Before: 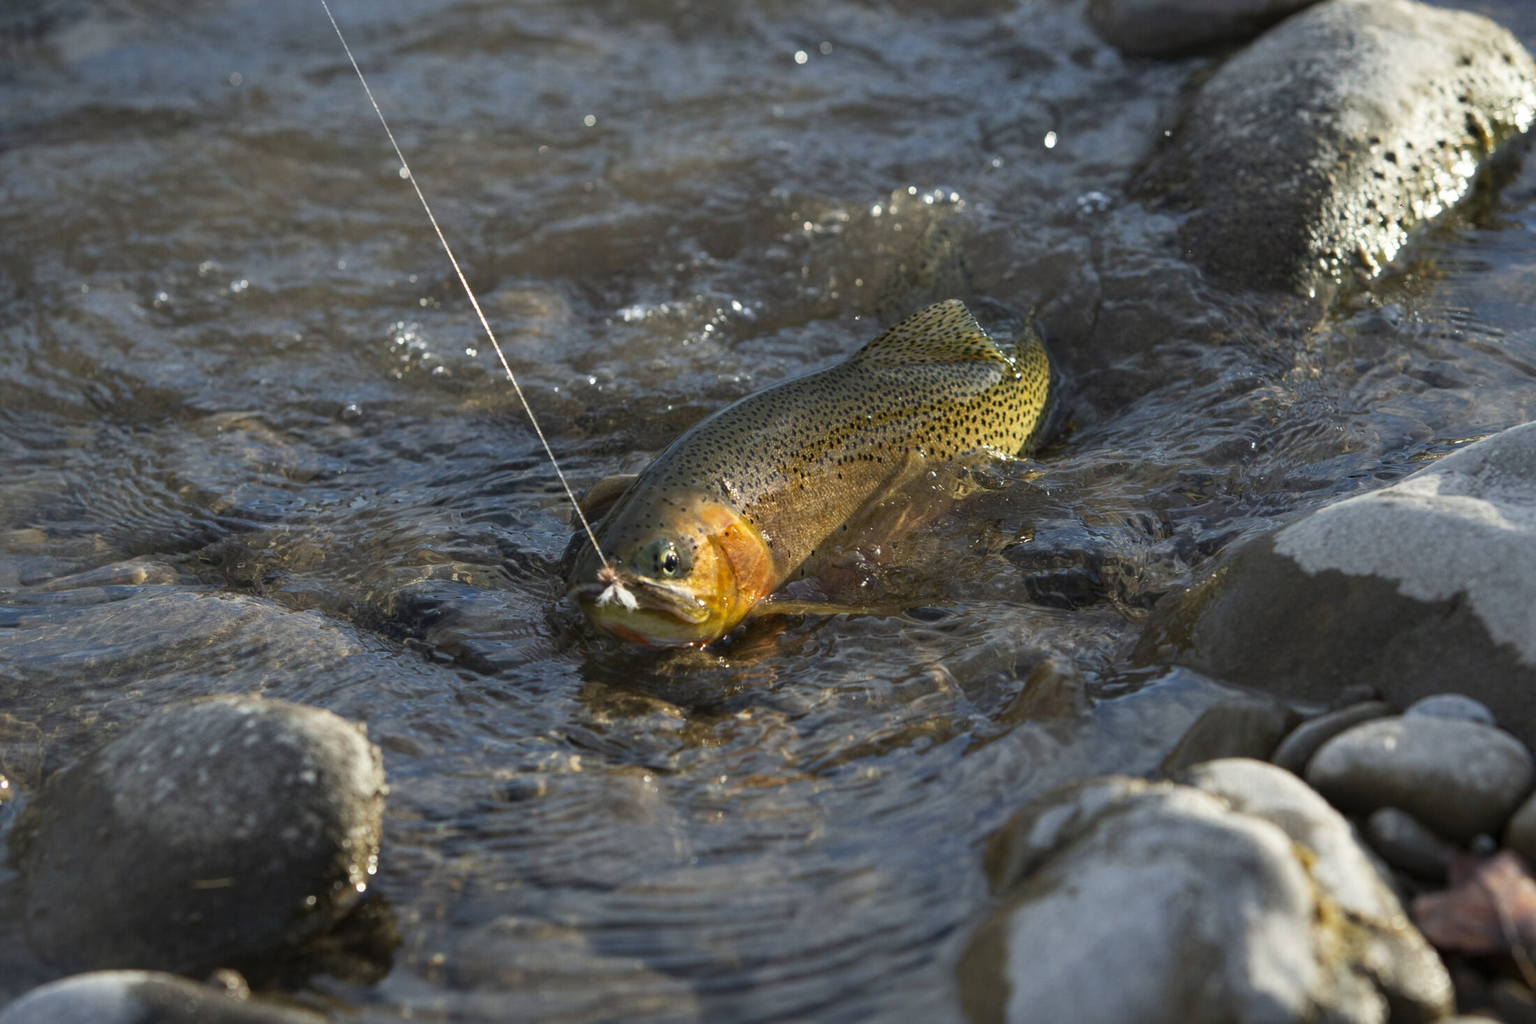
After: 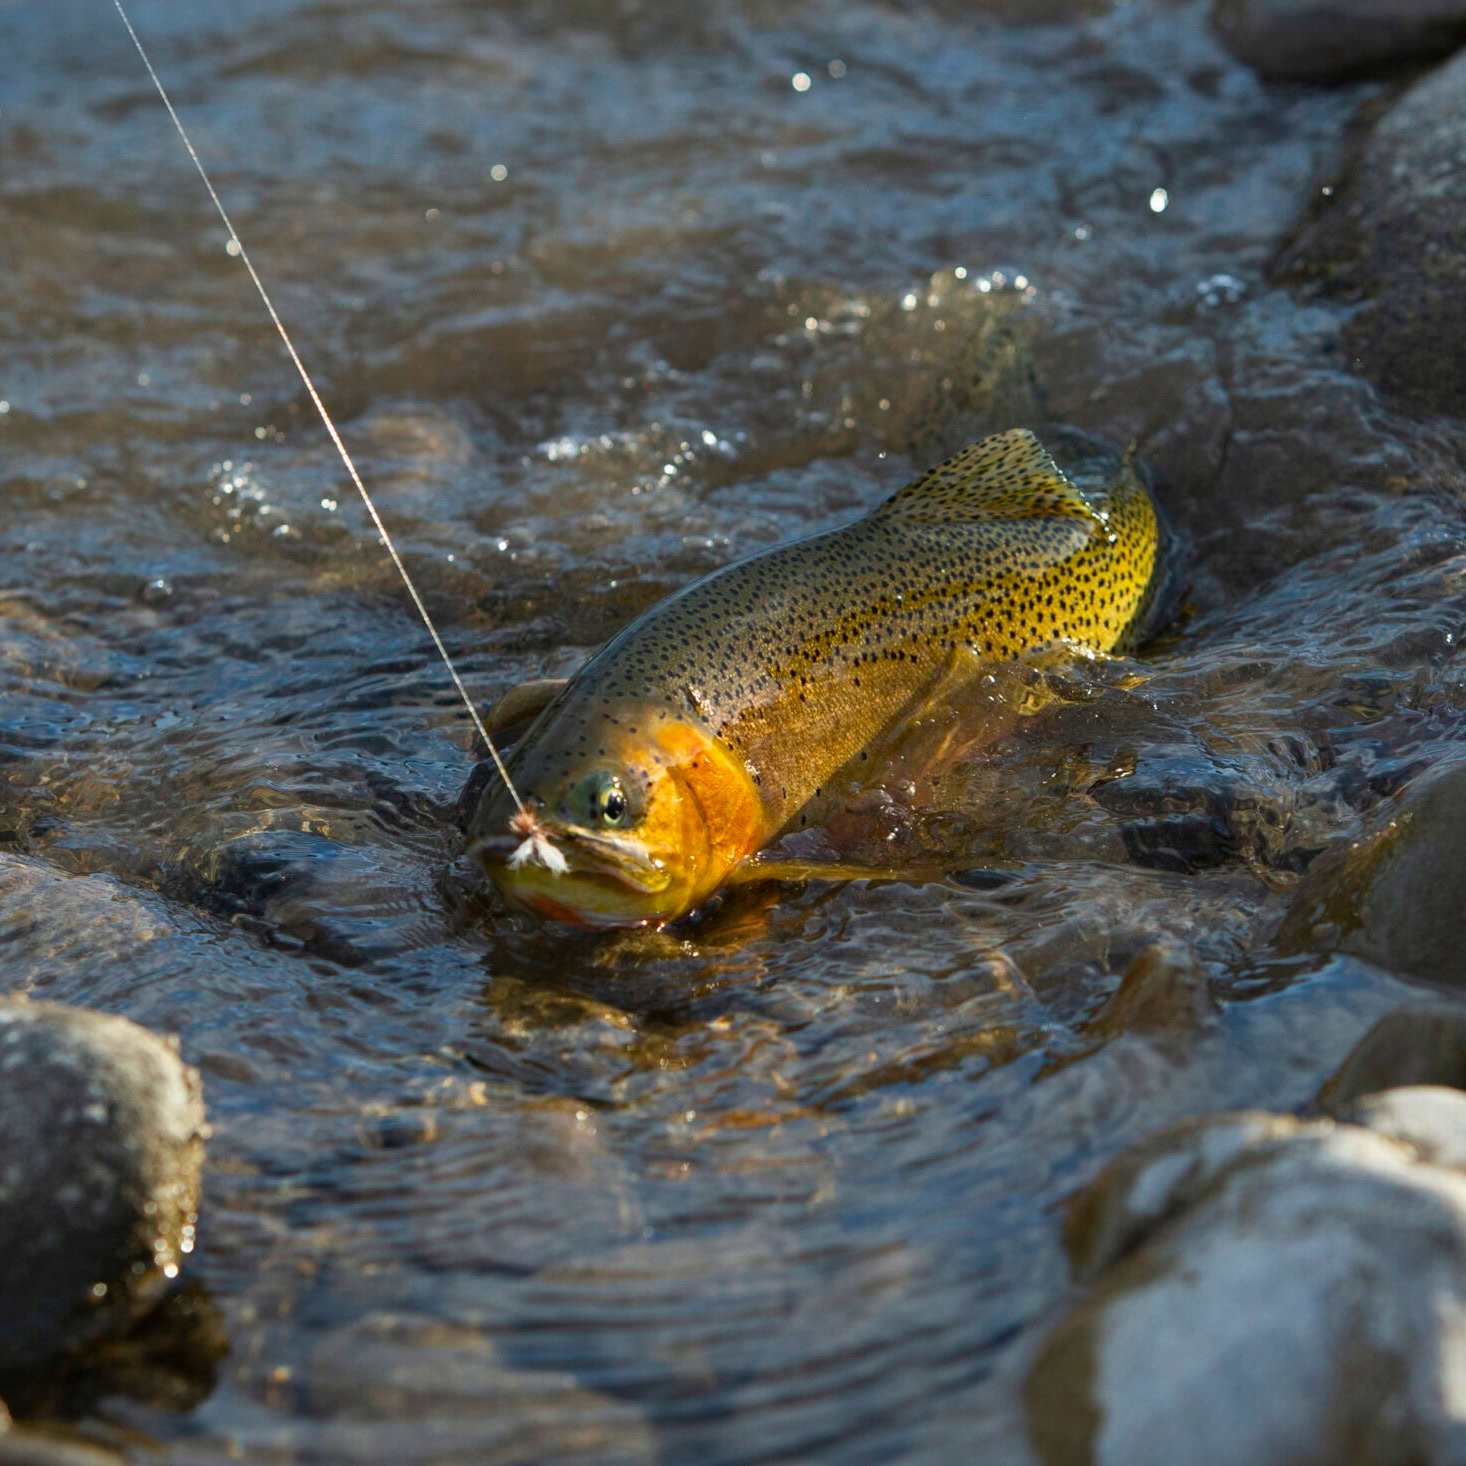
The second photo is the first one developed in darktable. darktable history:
crop and rotate: left 15.754%, right 17.579%
color balance rgb: perceptual saturation grading › global saturation 20%, global vibrance 20%
